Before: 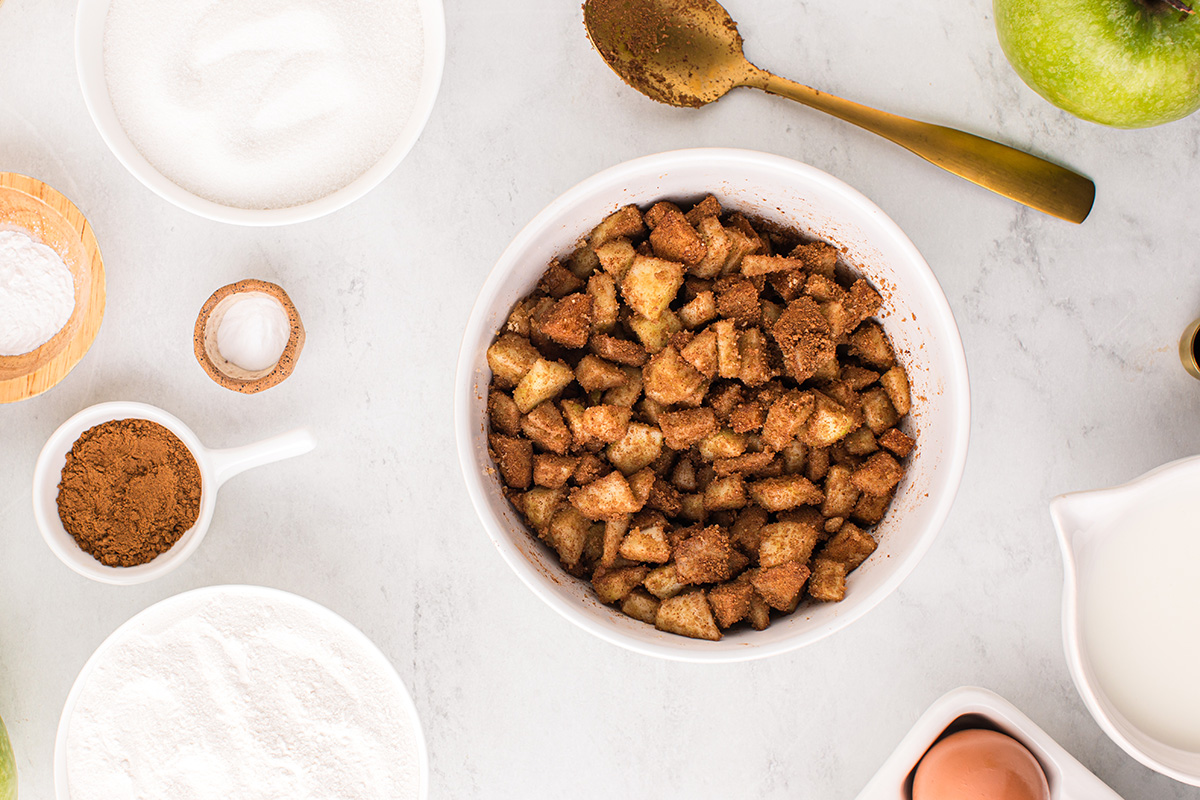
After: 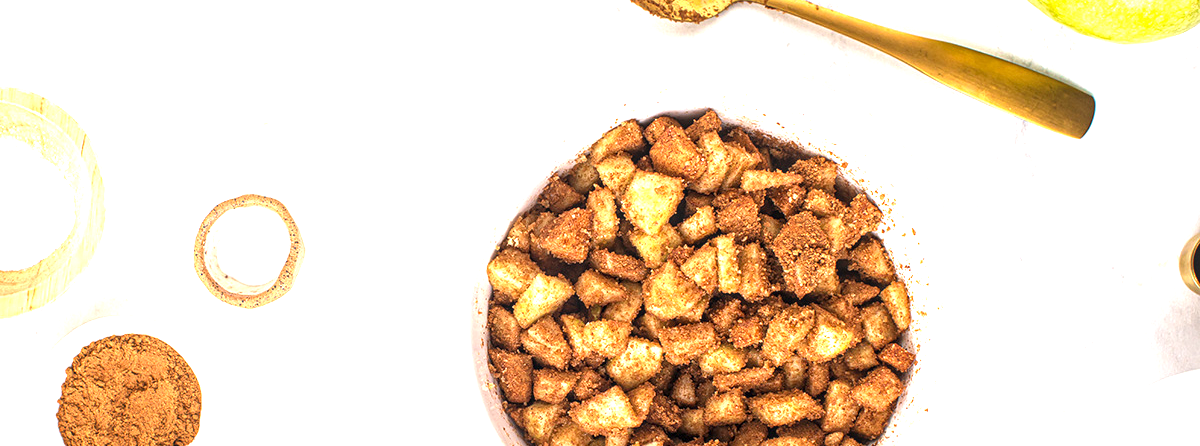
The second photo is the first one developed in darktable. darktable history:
crop and rotate: top 10.627%, bottom 33.62%
exposure: exposure 1.207 EV, compensate exposure bias true, compensate highlight preservation false
local contrast: on, module defaults
